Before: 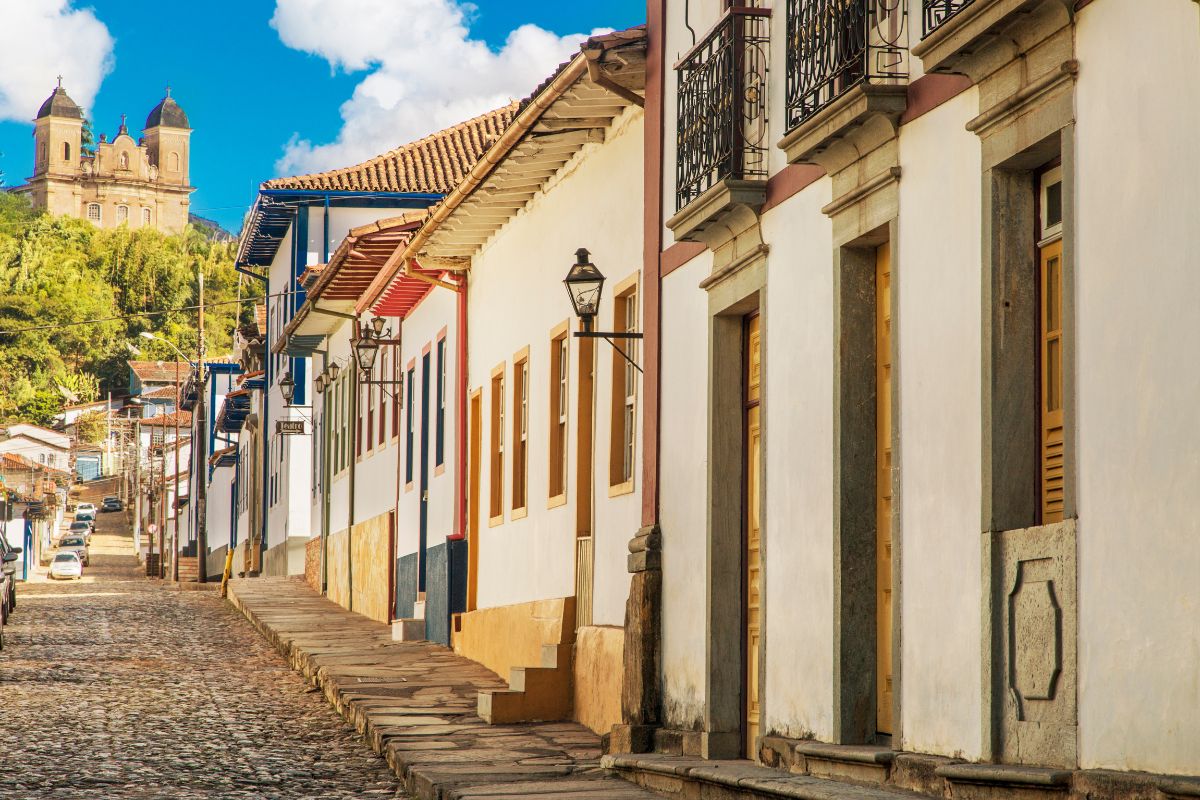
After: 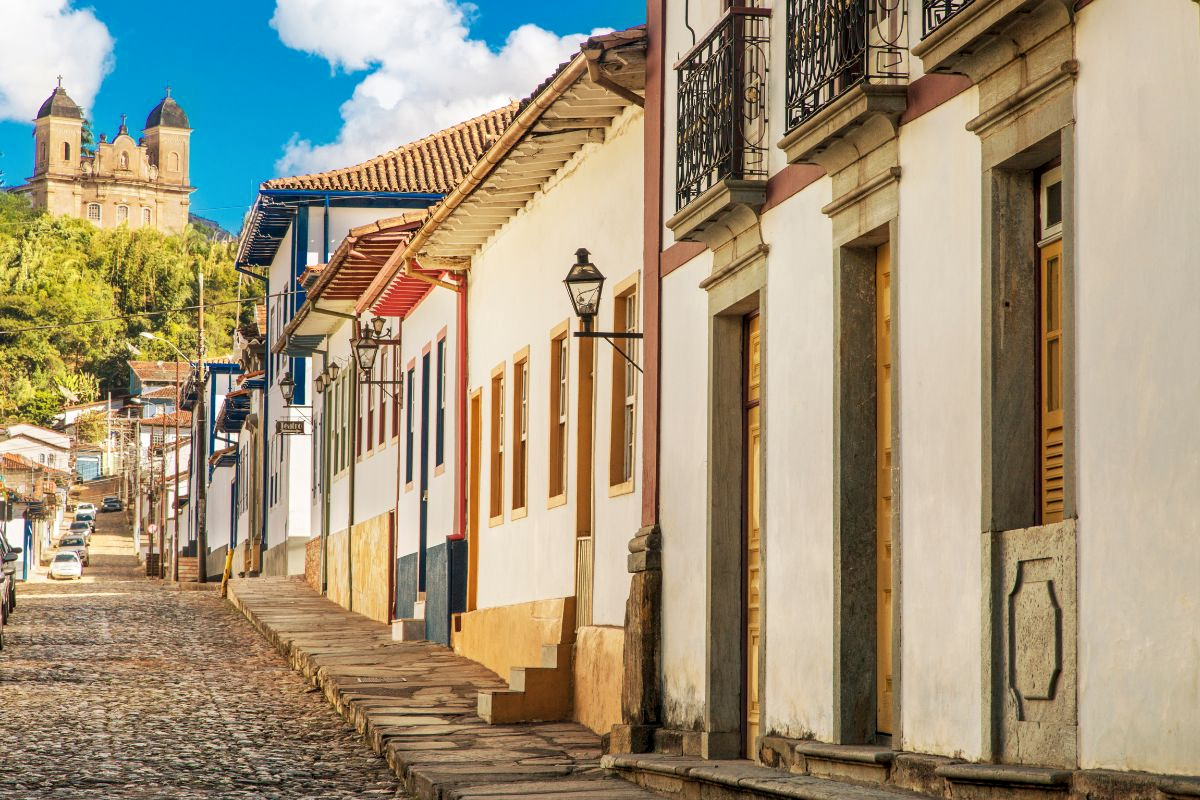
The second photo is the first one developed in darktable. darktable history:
local contrast: highlights 106%, shadows 99%, detail 119%, midtone range 0.2
